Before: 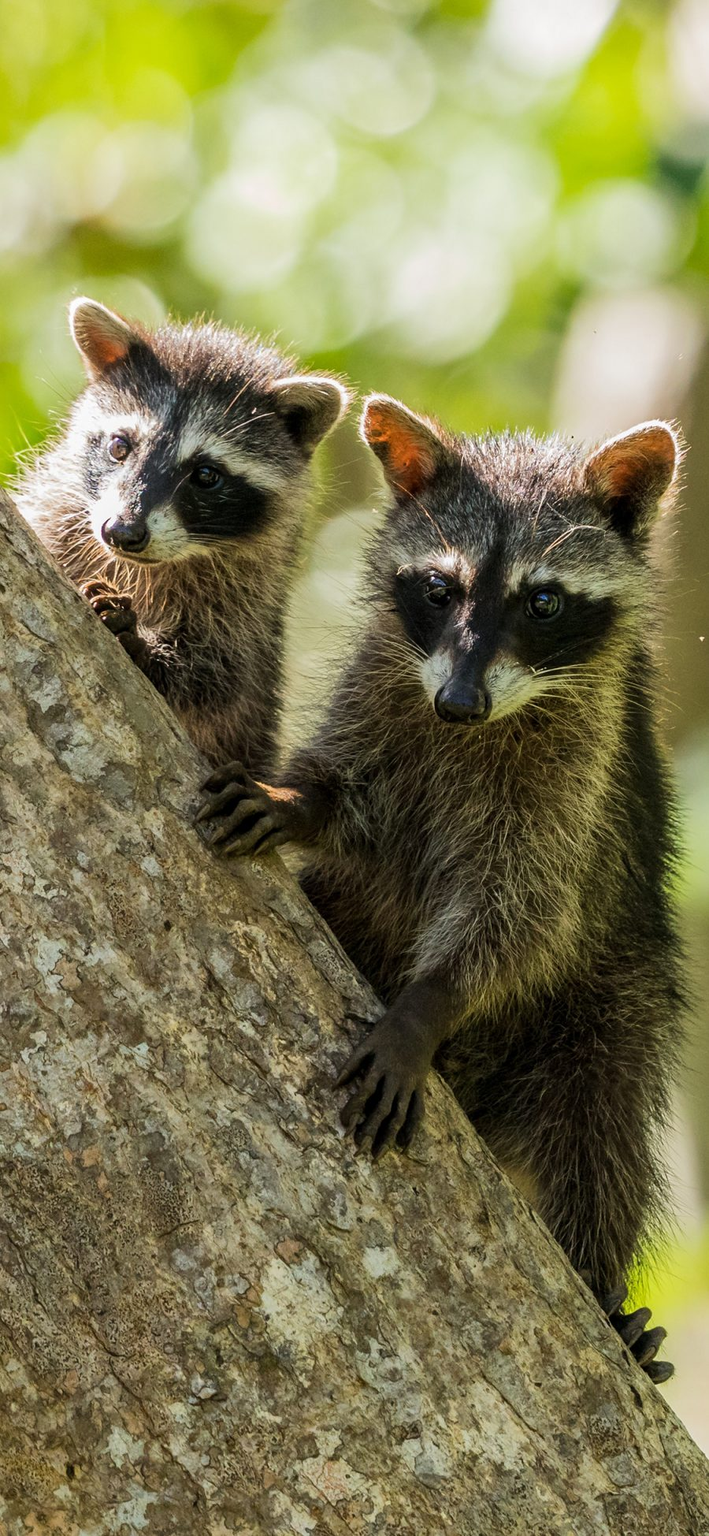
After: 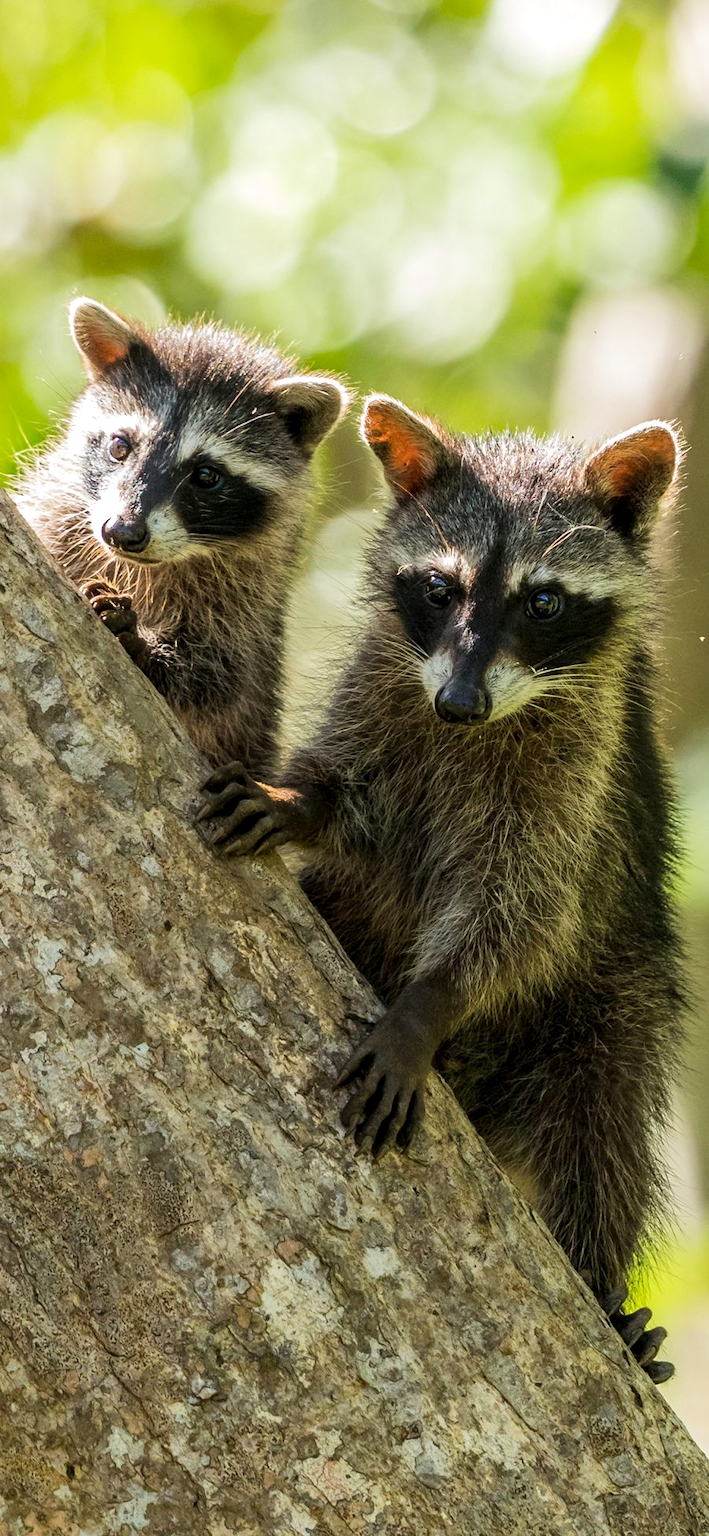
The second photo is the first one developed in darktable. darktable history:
exposure: black level correction 0.001, exposure 0.194 EV, compensate highlight preservation false
